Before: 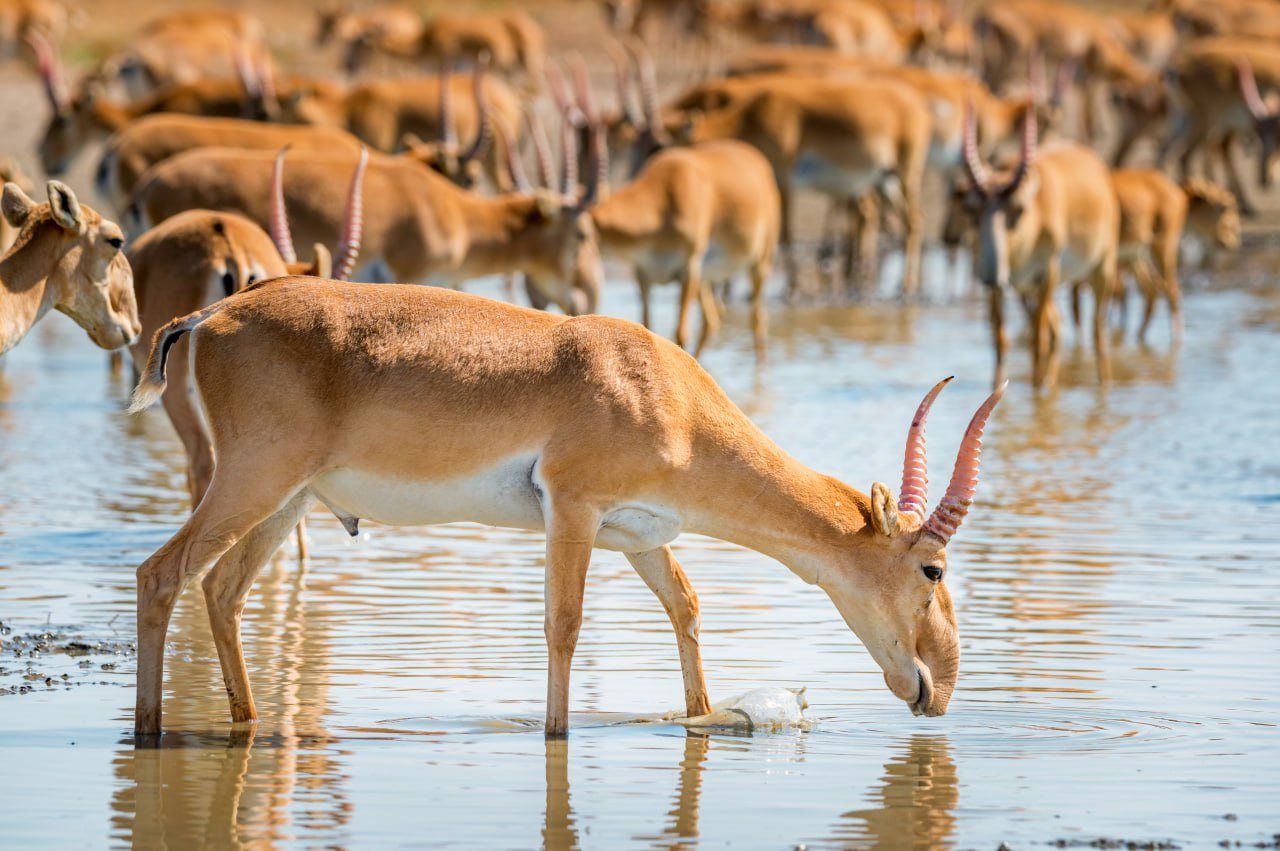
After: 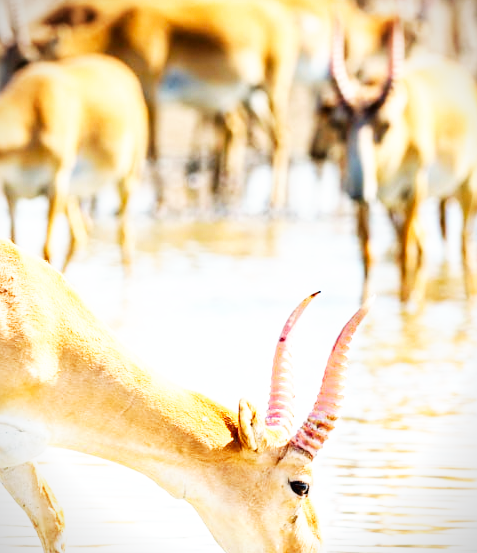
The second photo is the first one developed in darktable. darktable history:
vignetting: fall-off start 99.21%, fall-off radius 65.12%, brightness -0.575, automatic ratio true
exposure: exposure 0.361 EV, compensate highlight preservation false
base curve: curves: ch0 [(0, 0) (0.007, 0.004) (0.027, 0.03) (0.046, 0.07) (0.207, 0.54) (0.442, 0.872) (0.673, 0.972) (1, 1)], preserve colors none
crop and rotate: left 49.524%, top 10.145%, right 13.16%, bottom 24.836%
